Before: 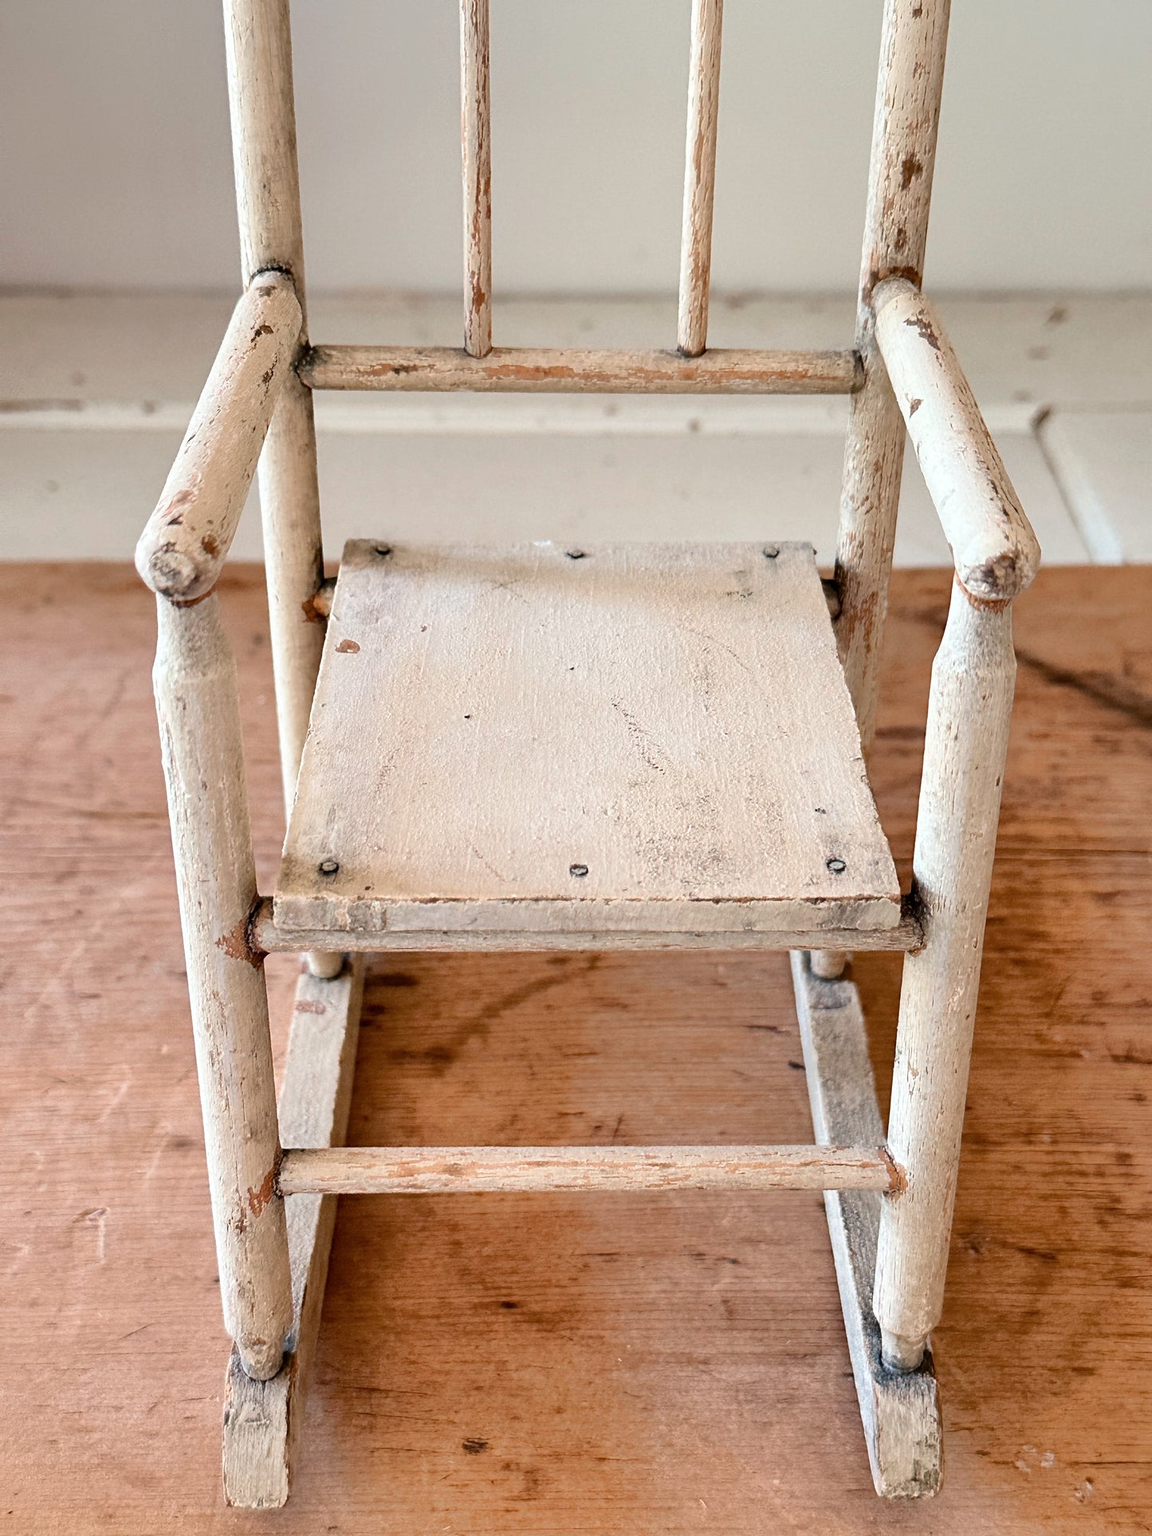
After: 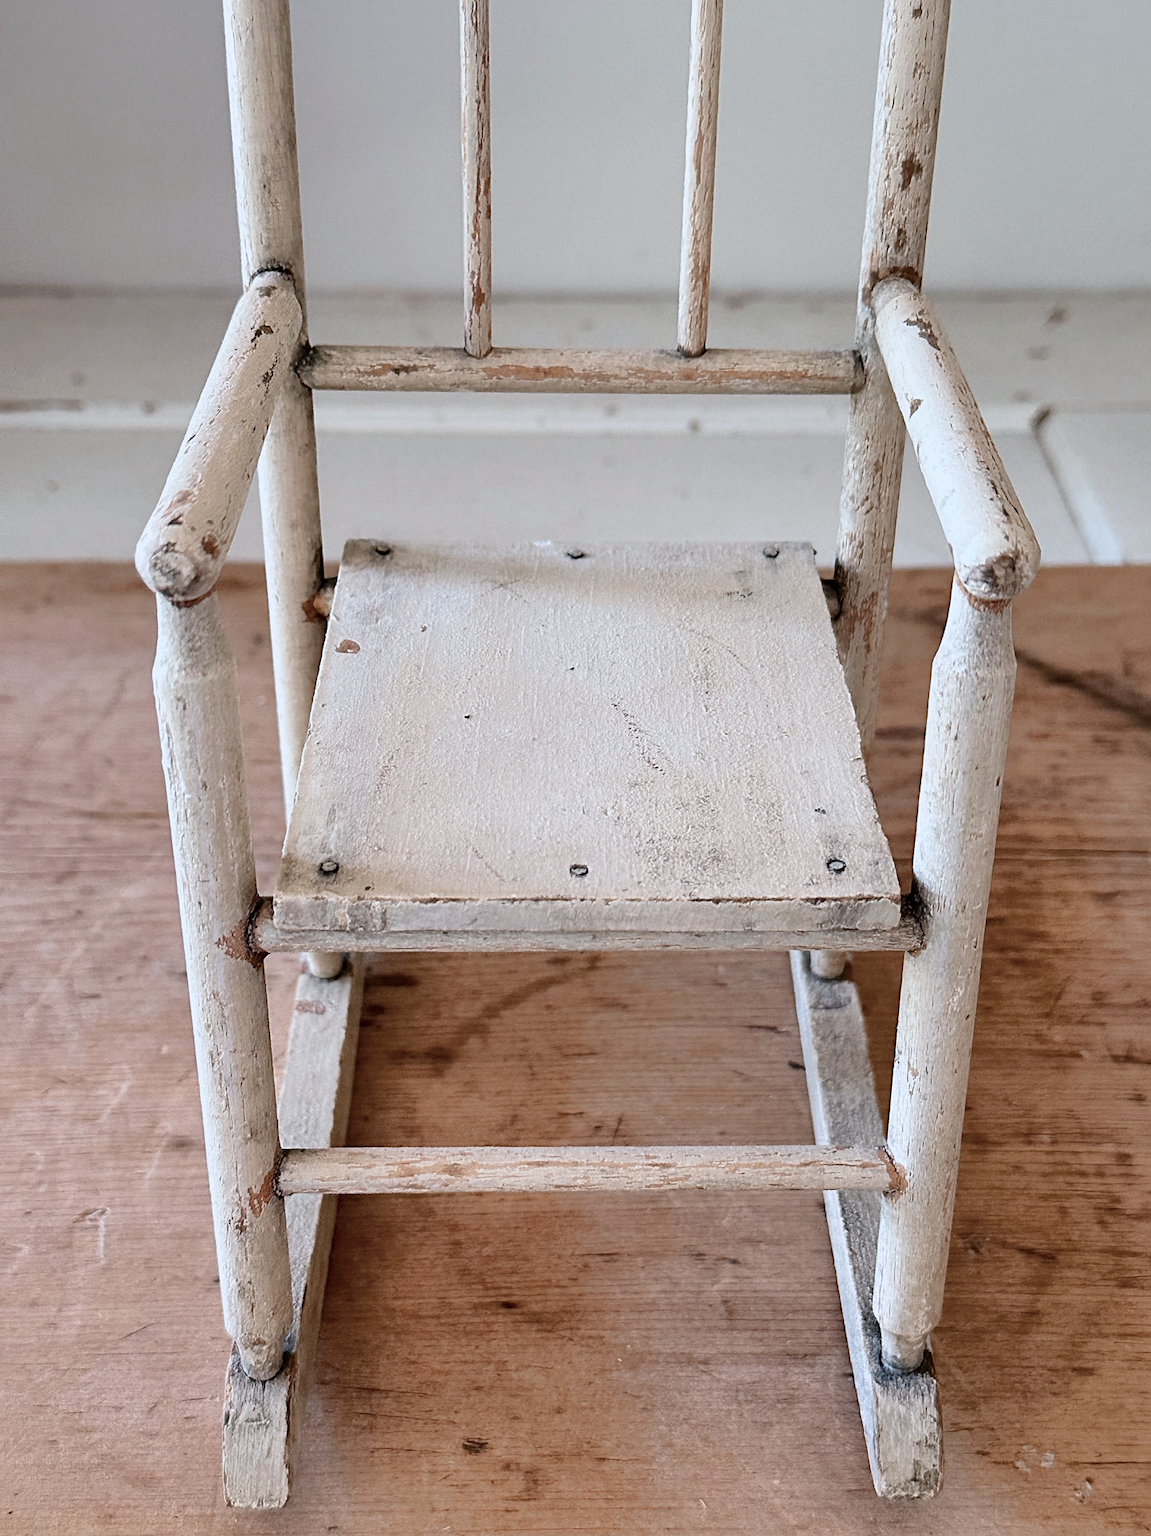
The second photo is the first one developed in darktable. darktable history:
color balance: input saturation 80.07%
white balance: red 0.954, blue 1.079
exposure: exposure -0.177 EV, compensate highlight preservation false
sharpen: amount 0.2
